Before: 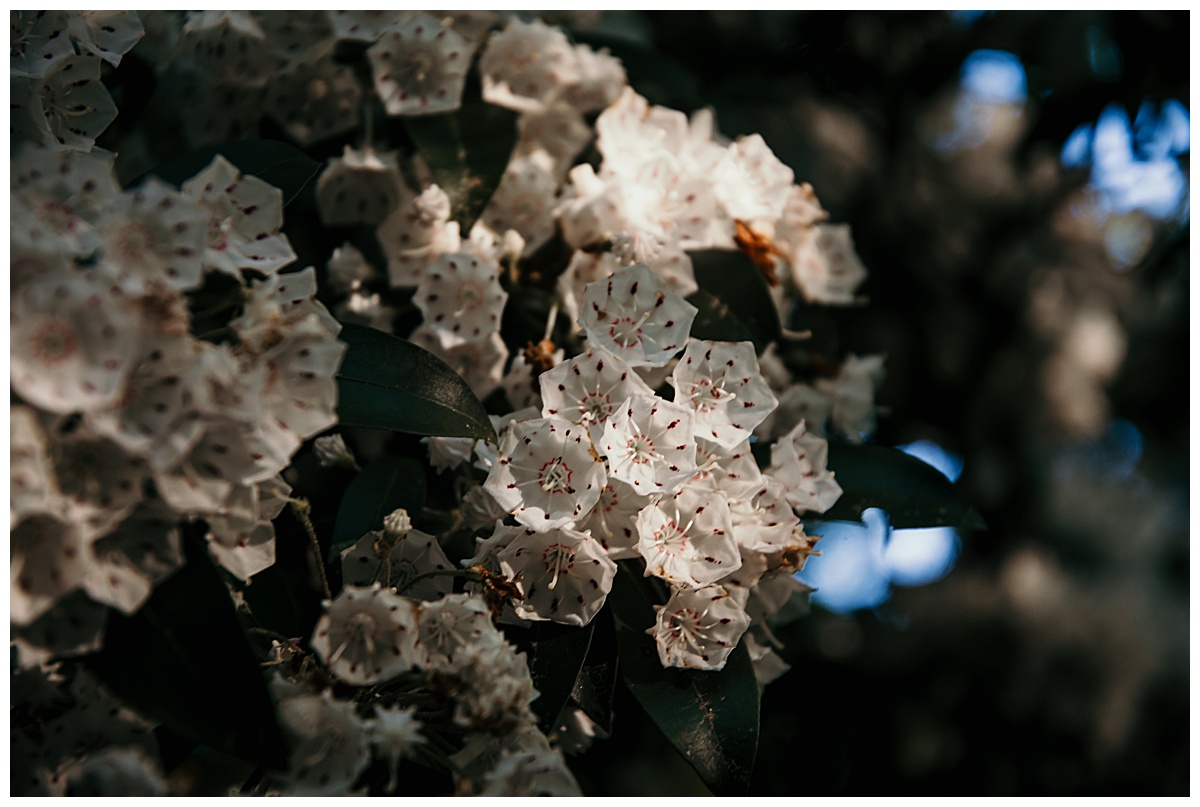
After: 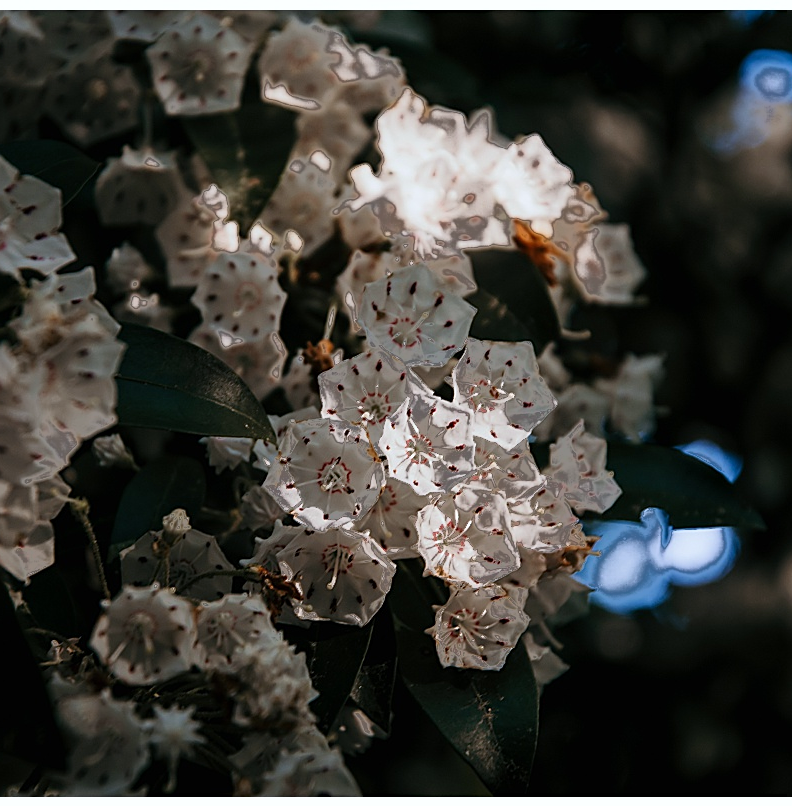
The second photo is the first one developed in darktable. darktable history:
white balance: red 0.984, blue 1.059
fill light: exposure -0.73 EV, center 0.69, width 2.2
sharpen: amount 0.2
crop and rotate: left 18.442%, right 15.508%
